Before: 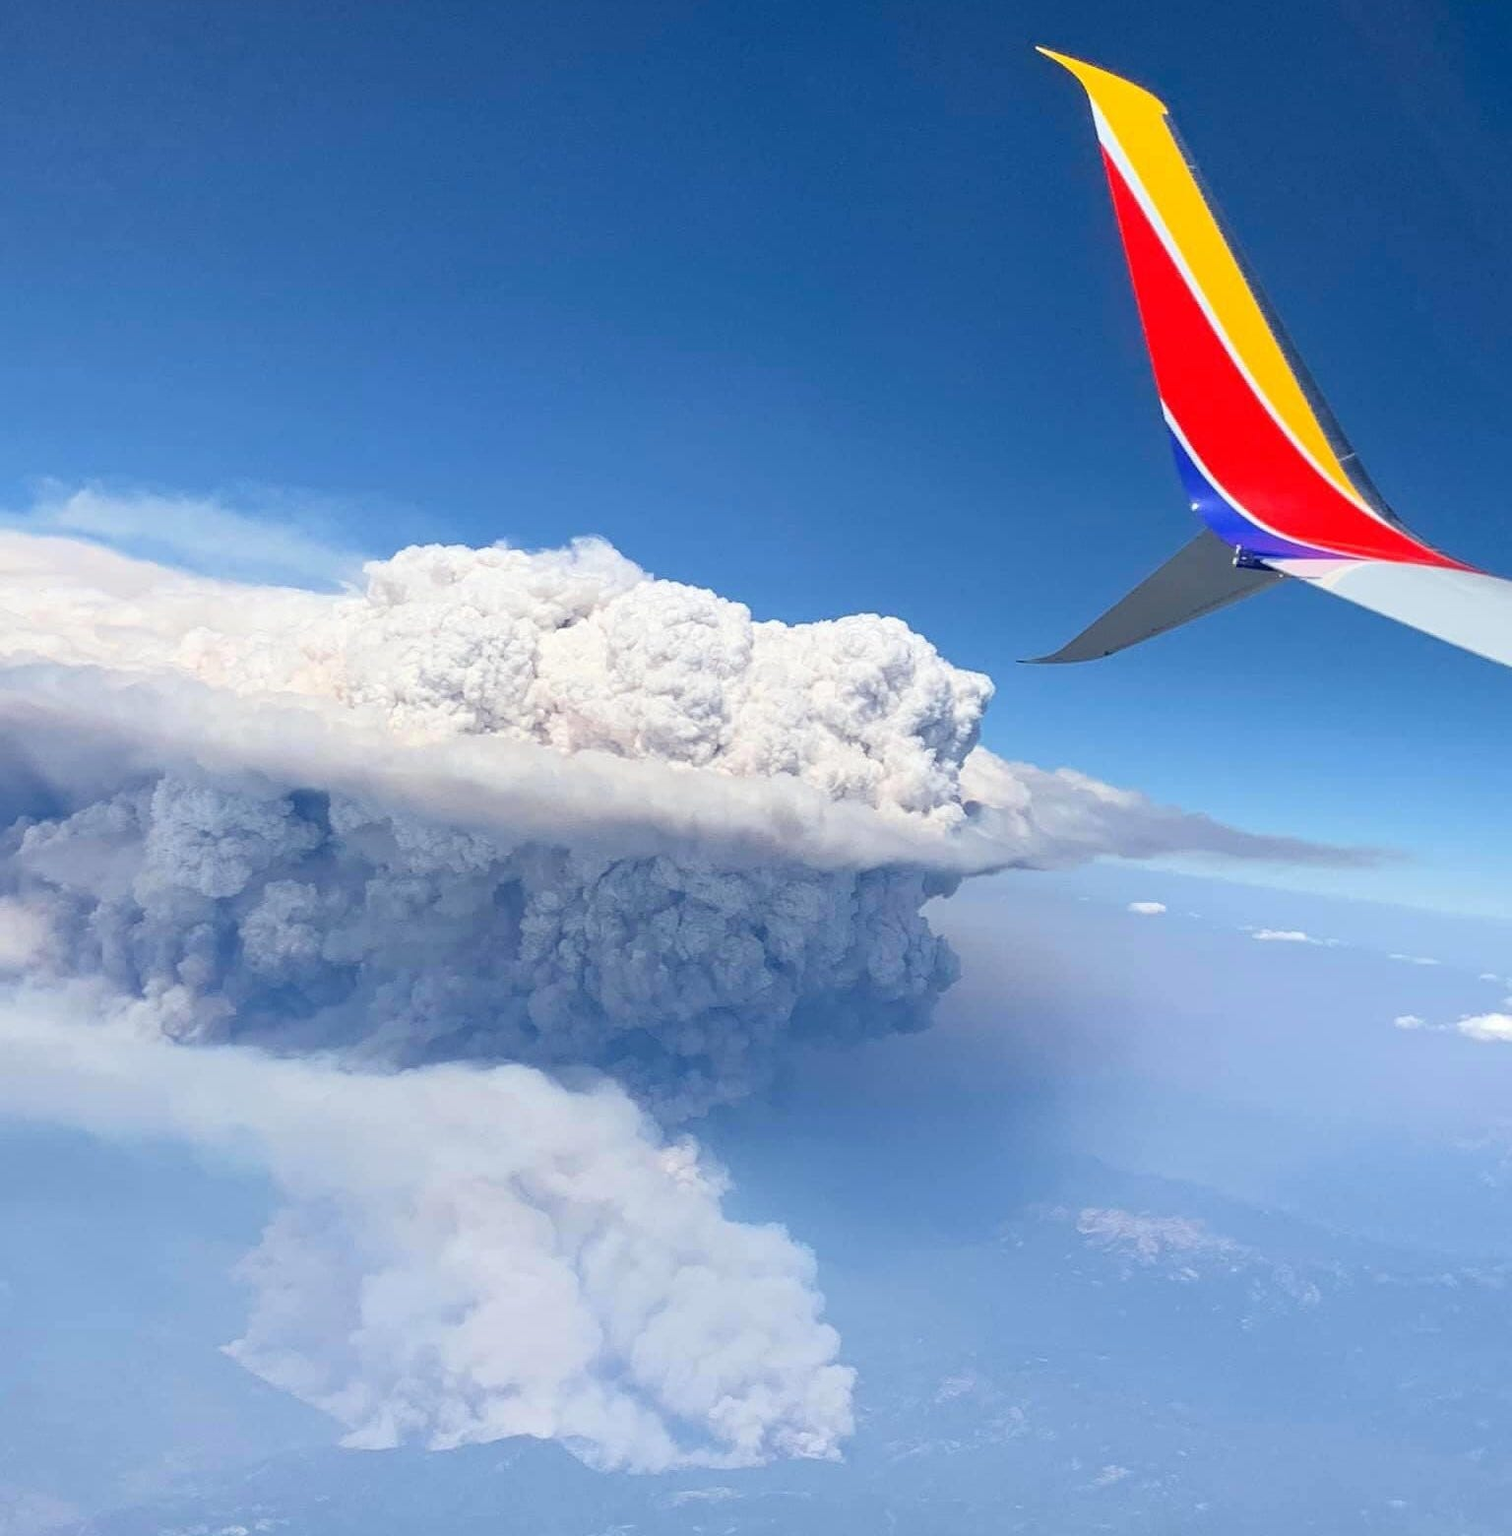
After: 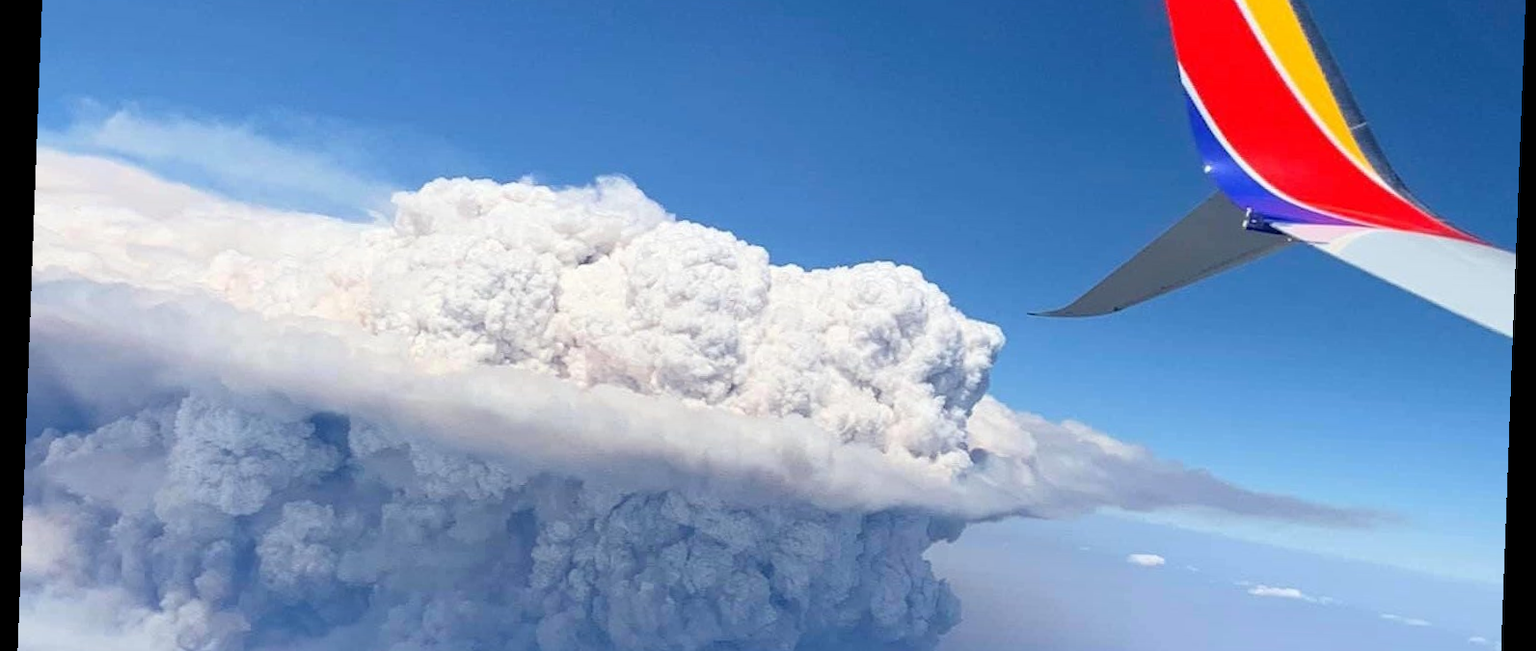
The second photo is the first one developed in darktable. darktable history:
crop and rotate: top 23.84%, bottom 34.294%
rotate and perspective: rotation 2.17°, automatic cropping off
